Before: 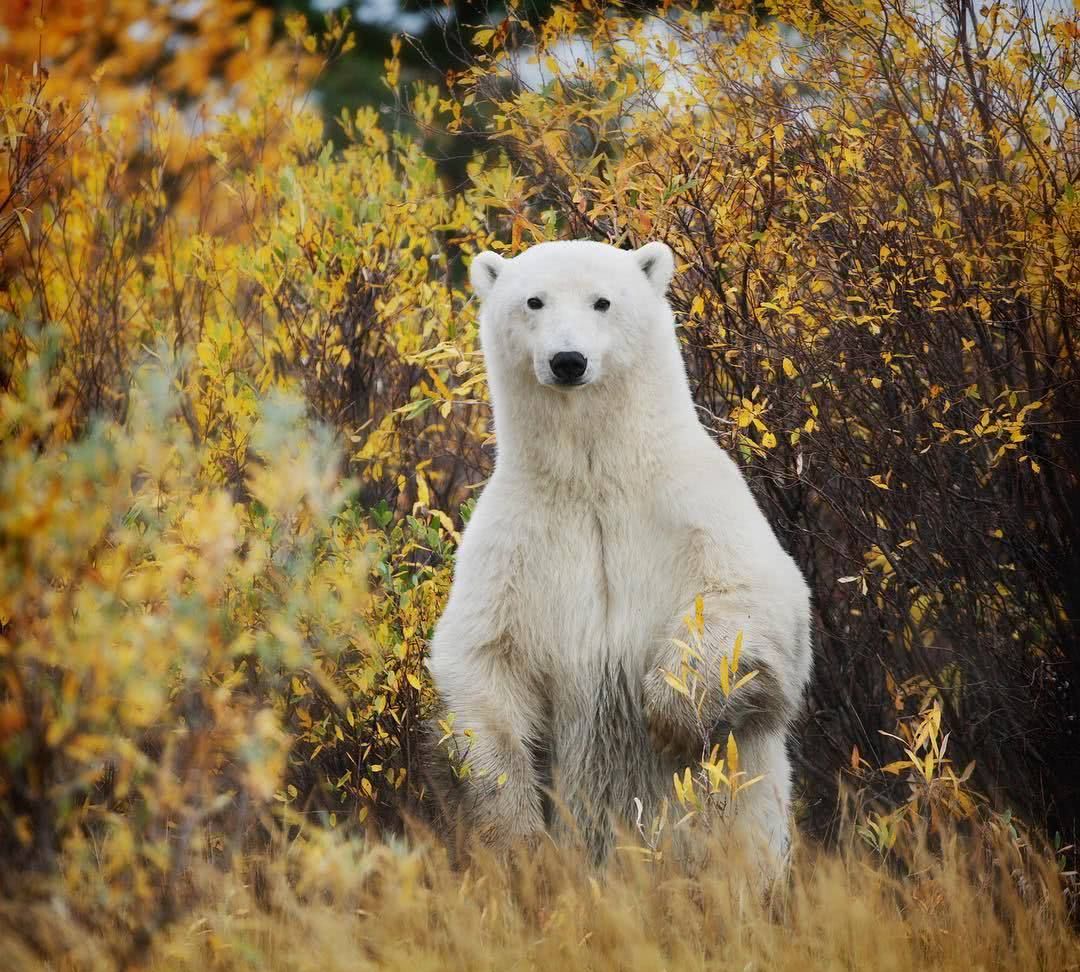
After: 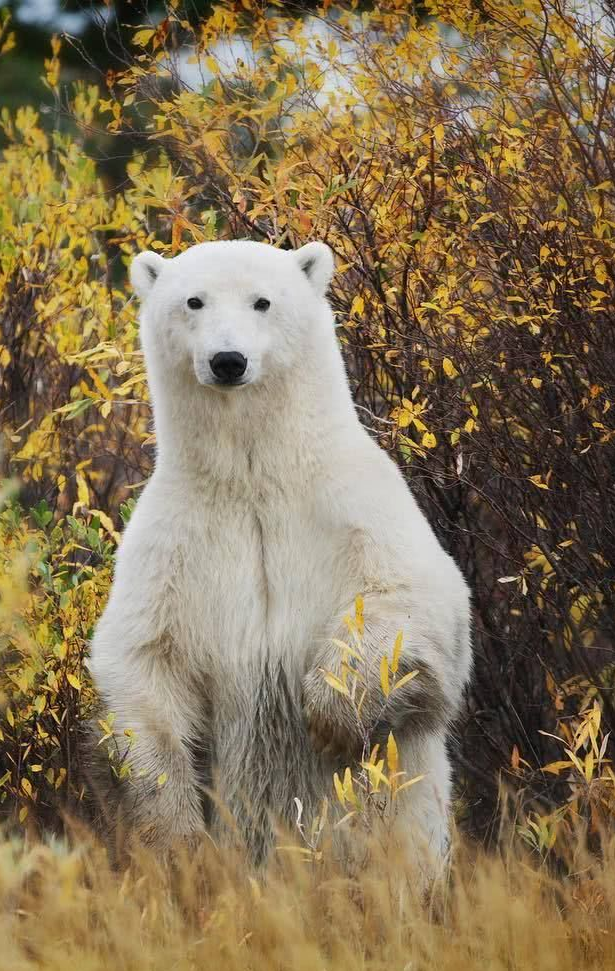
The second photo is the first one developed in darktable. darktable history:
crop: left 31.485%, top 0.005%, right 11.505%
